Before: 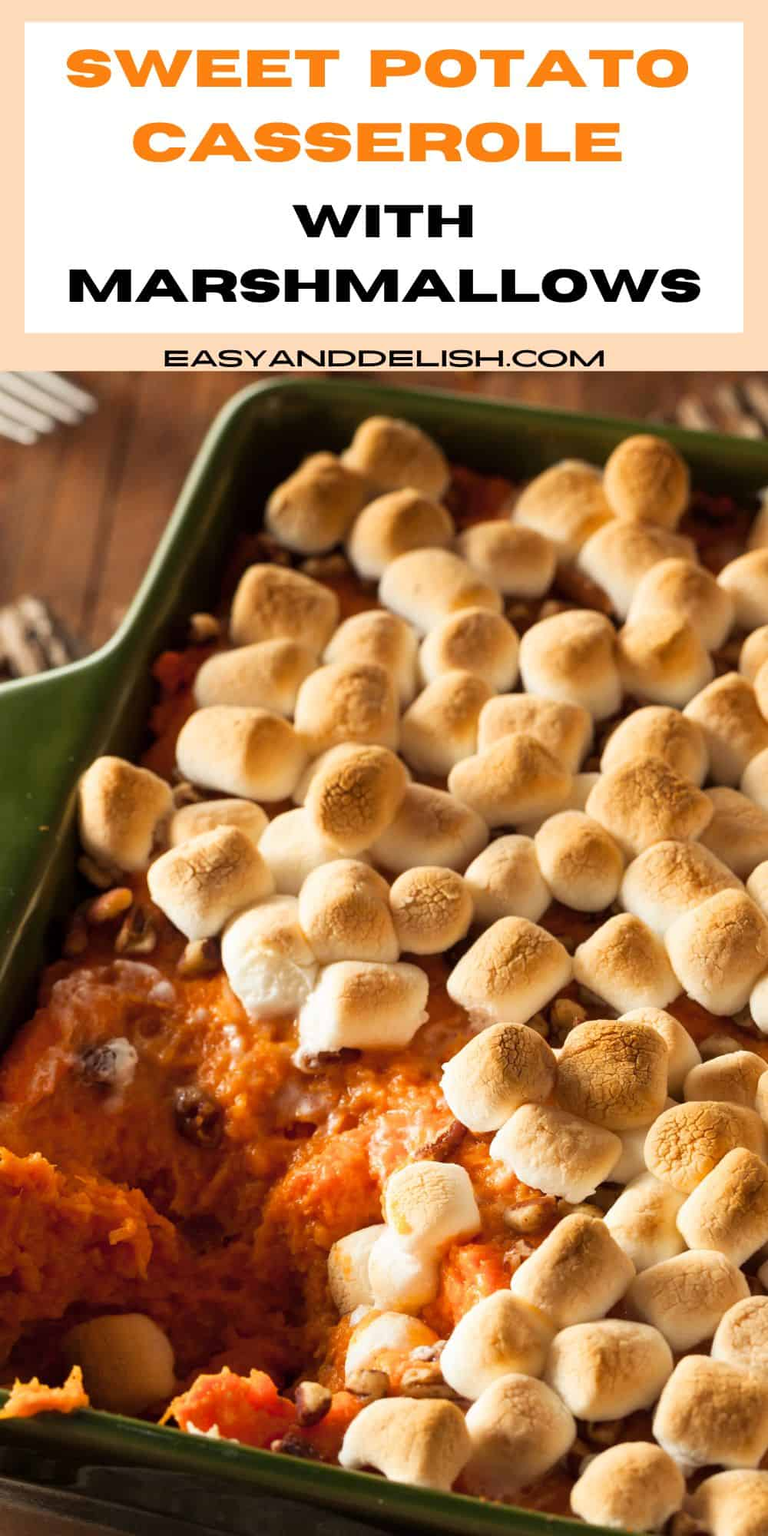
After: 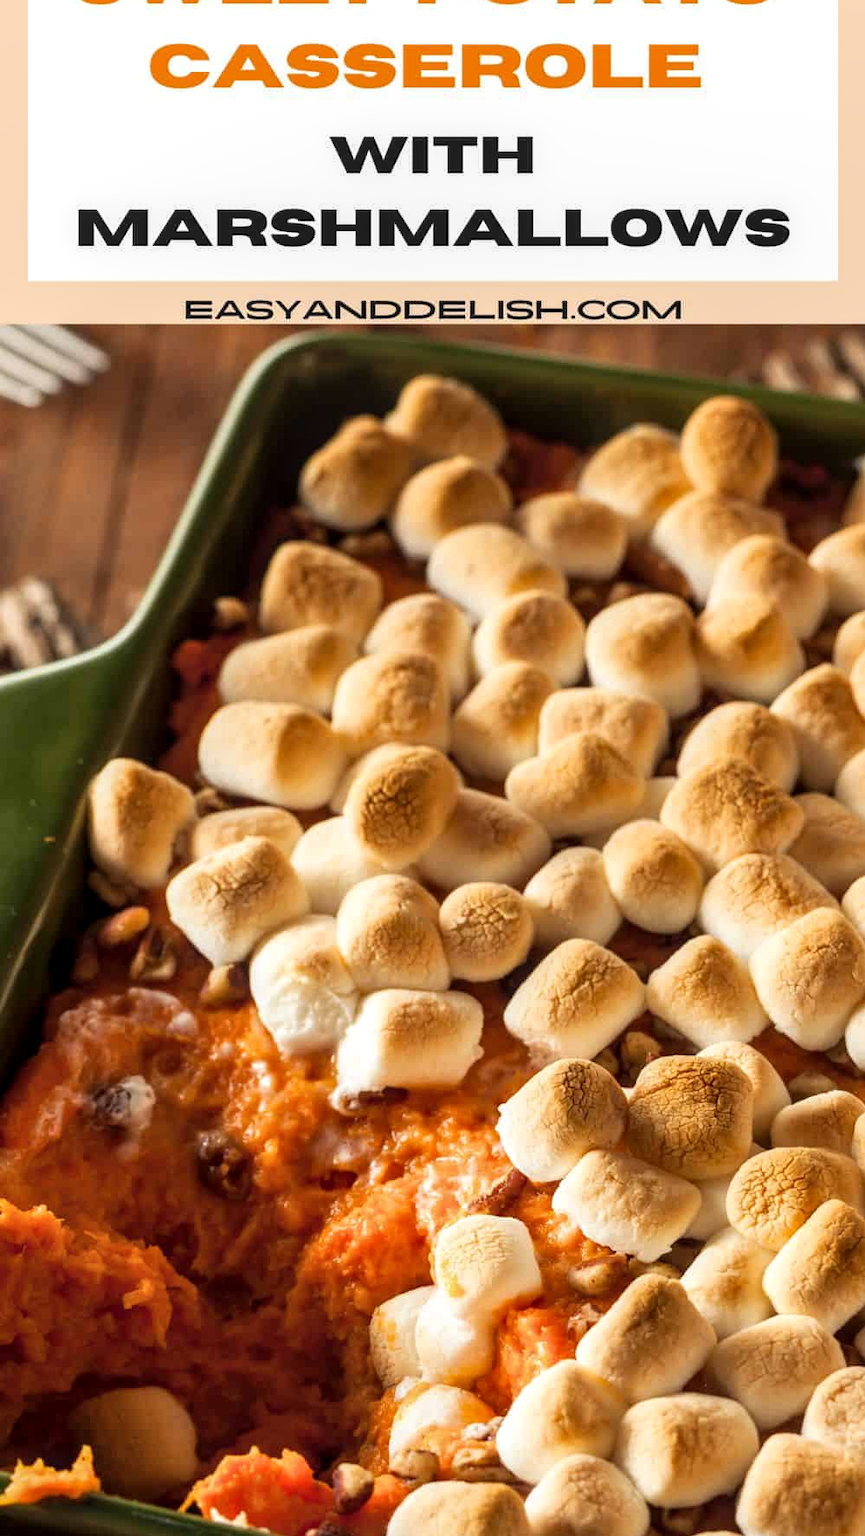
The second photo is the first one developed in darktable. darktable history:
crop and rotate: top 5.488%, bottom 5.803%
local contrast: on, module defaults
